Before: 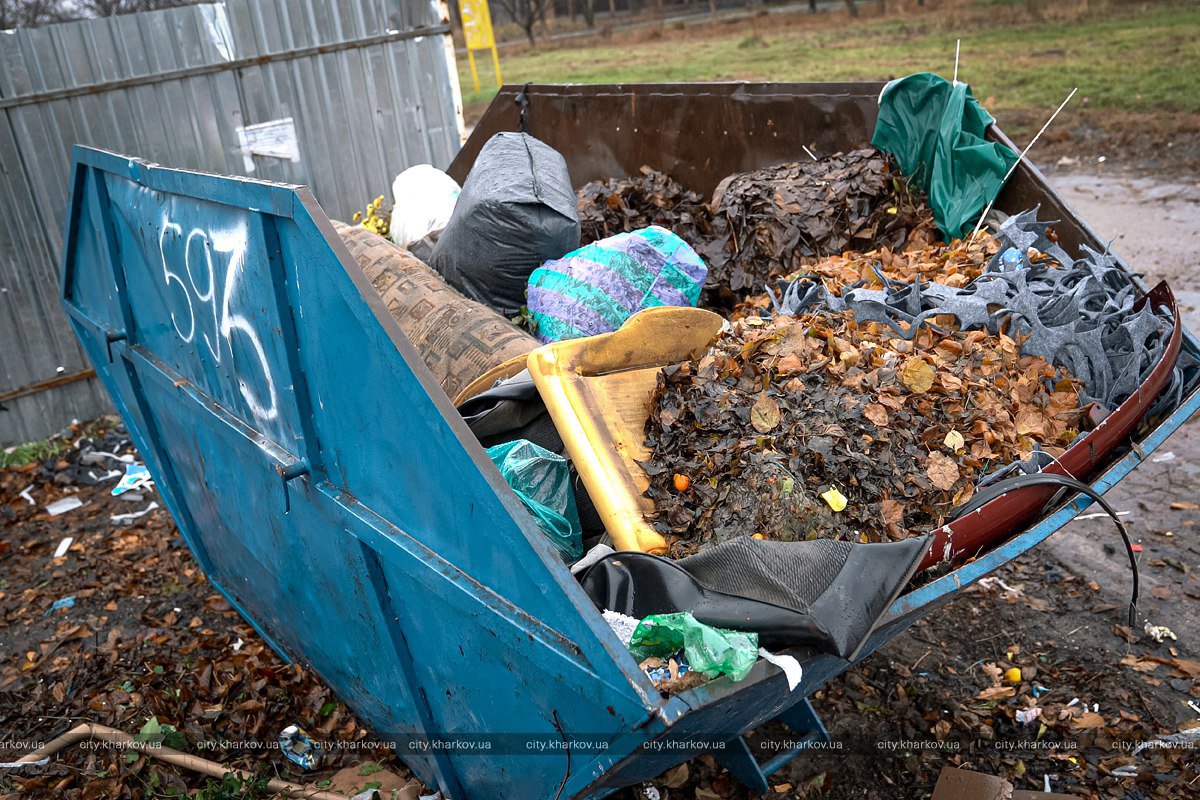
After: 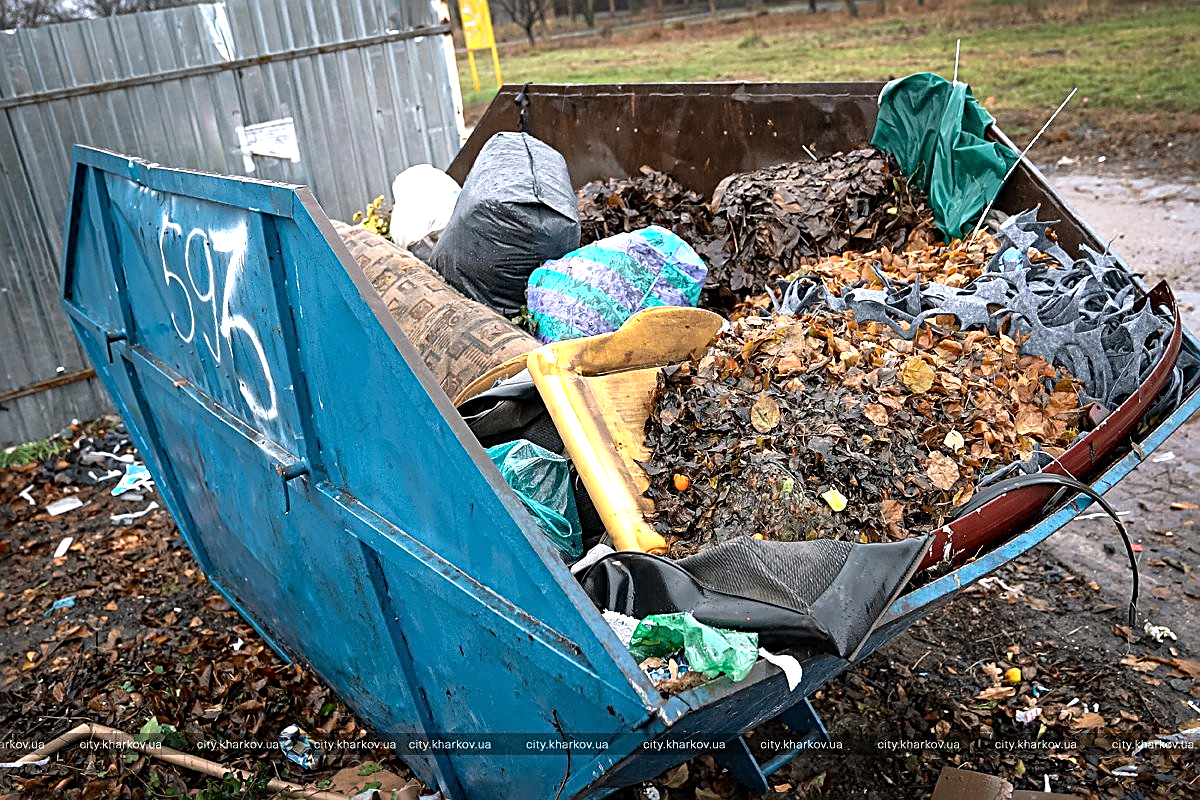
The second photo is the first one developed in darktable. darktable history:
sharpen: radius 2.532, amount 0.628
tone equalizer: -8 EV -0.451 EV, -7 EV -0.366 EV, -6 EV -0.344 EV, -5 EV -0.223 EV, -3 EV 0.216 EV, -2 EV 0.358 EV, -1 EV 0.392 EV, +0 EV 0.403 EV
